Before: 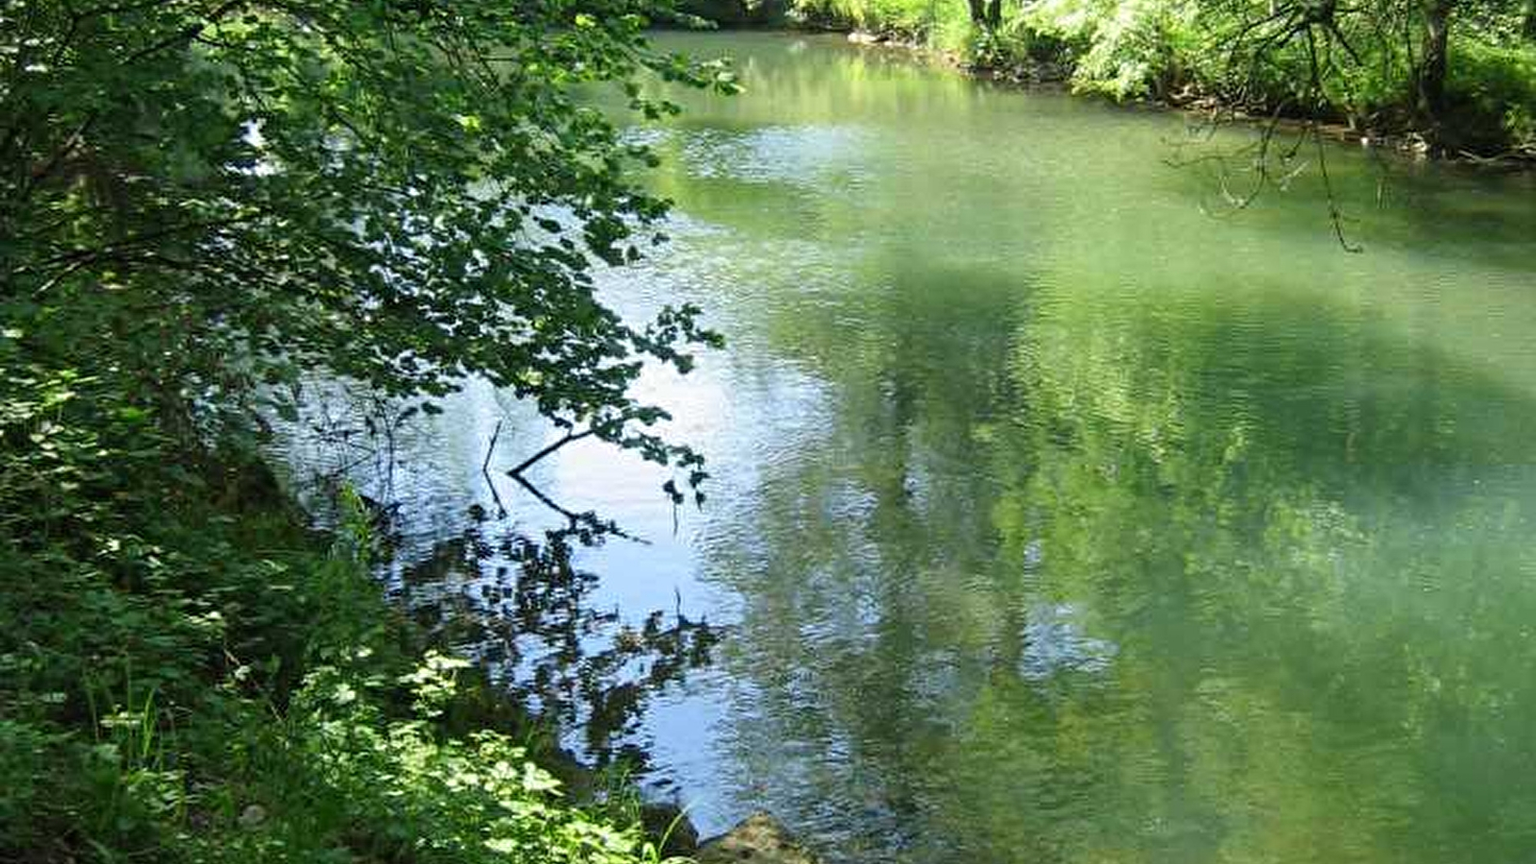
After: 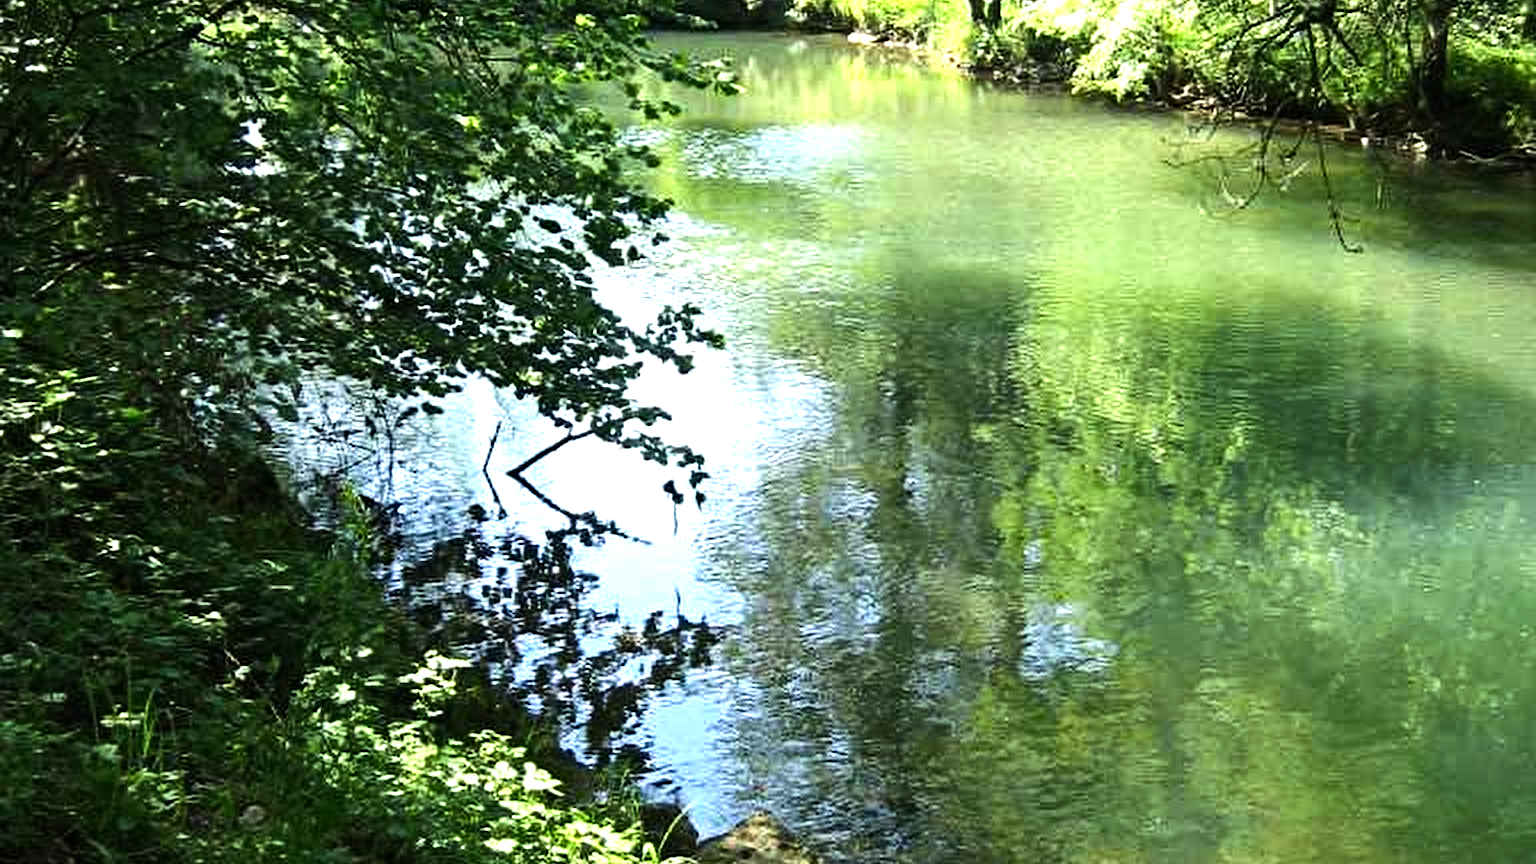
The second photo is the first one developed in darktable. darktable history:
tone equalizer: -8 EV -1.12 EV, -7 EV -1.03 EV, -6 EV -0.86 EV, -5 EV -0.598 EV, -3 EV 0.568 EV, -2 EV 0.854 EV, -1 EV 0.999 EV, +0 EV 1.06 EV, edges refinement/feathering 500, mask exposure compensation -1.57 EV, preserve details no
haze removal: compatibility mode true, adaptive false
